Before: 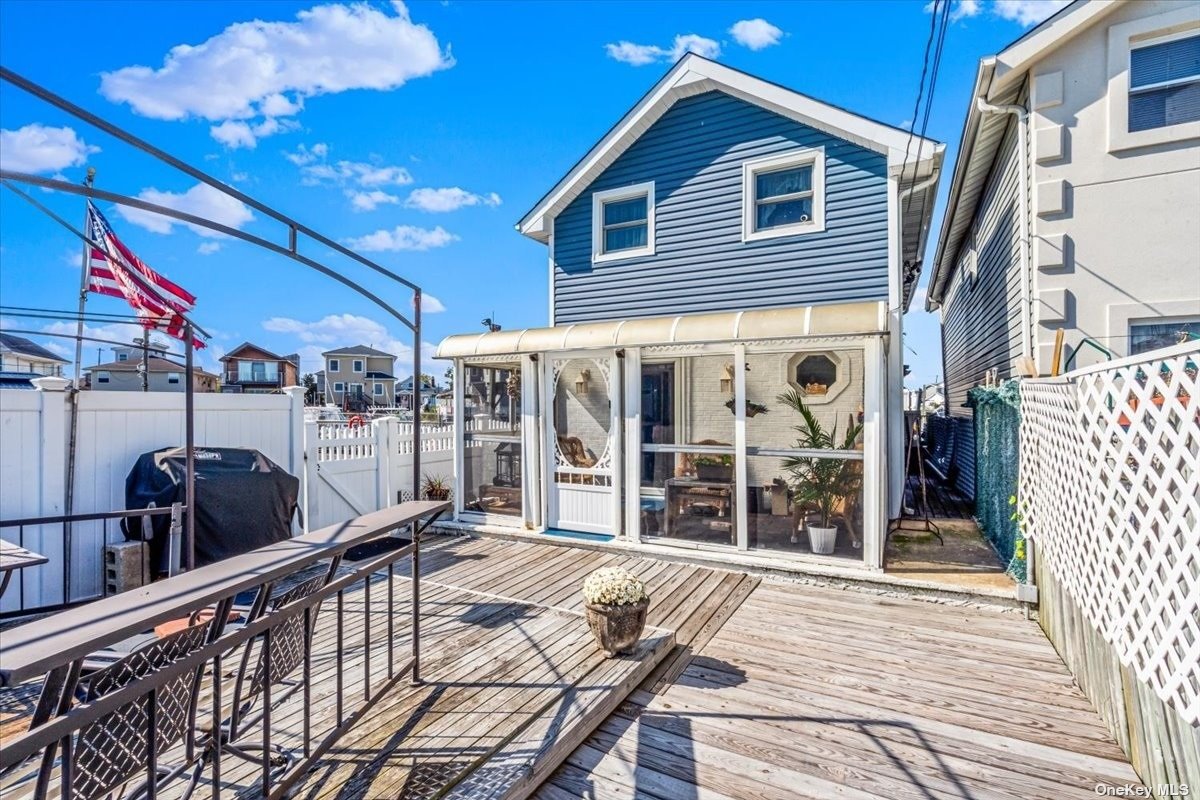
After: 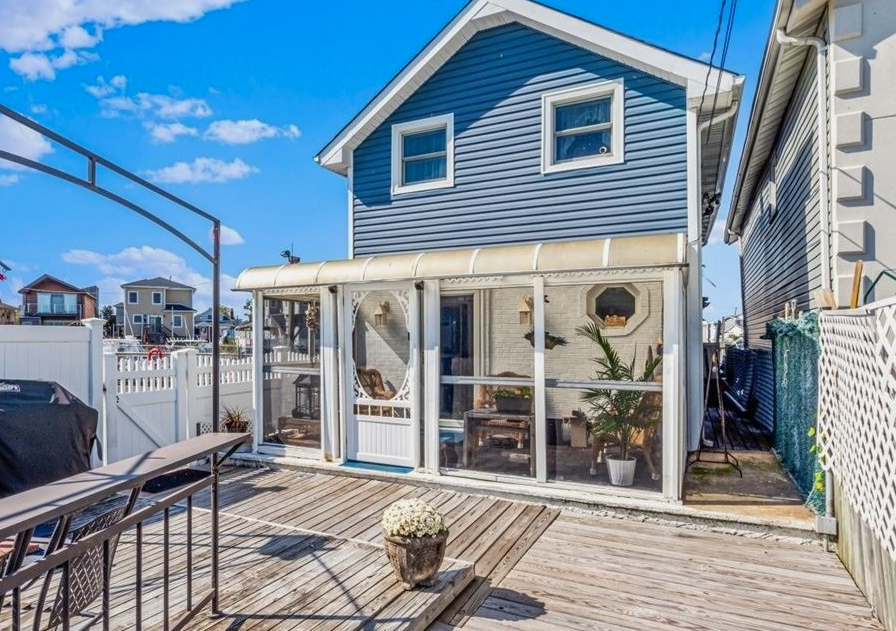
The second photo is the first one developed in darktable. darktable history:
crop: left 16.785%, top 8.547%, right 8.496%, bottom 12.544%
shadows and highlights: shadows 25.5, white point adjustment -3.04, highlights -29.93
